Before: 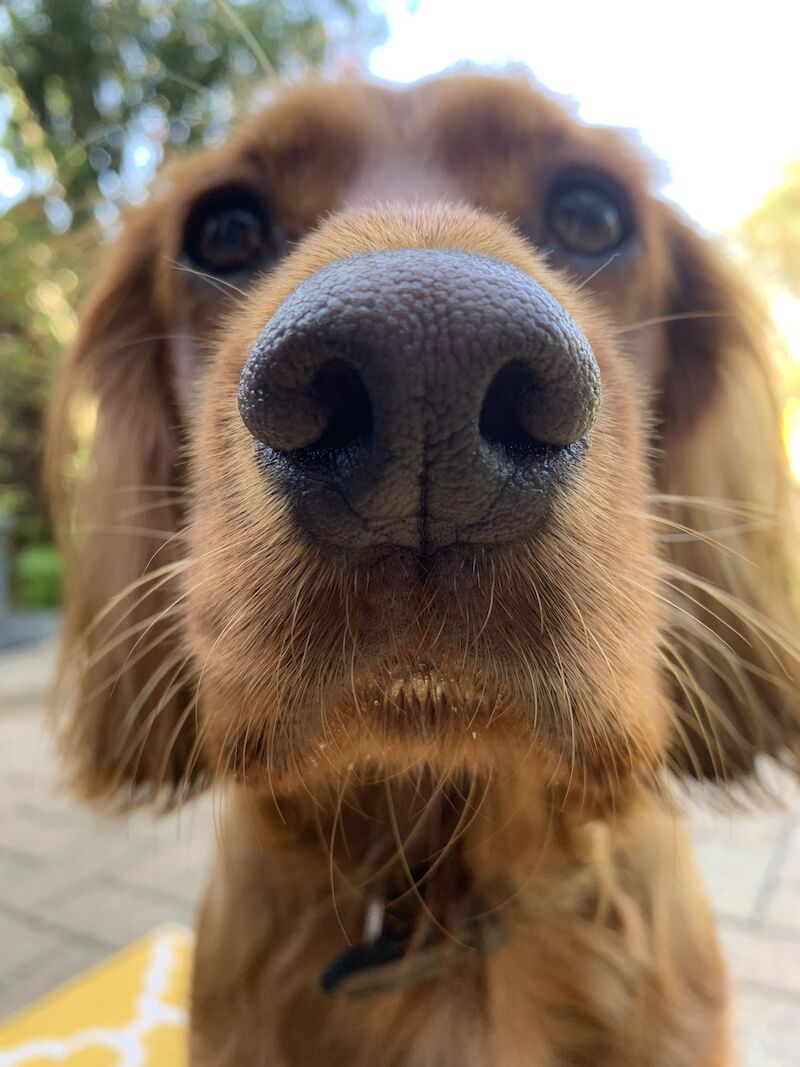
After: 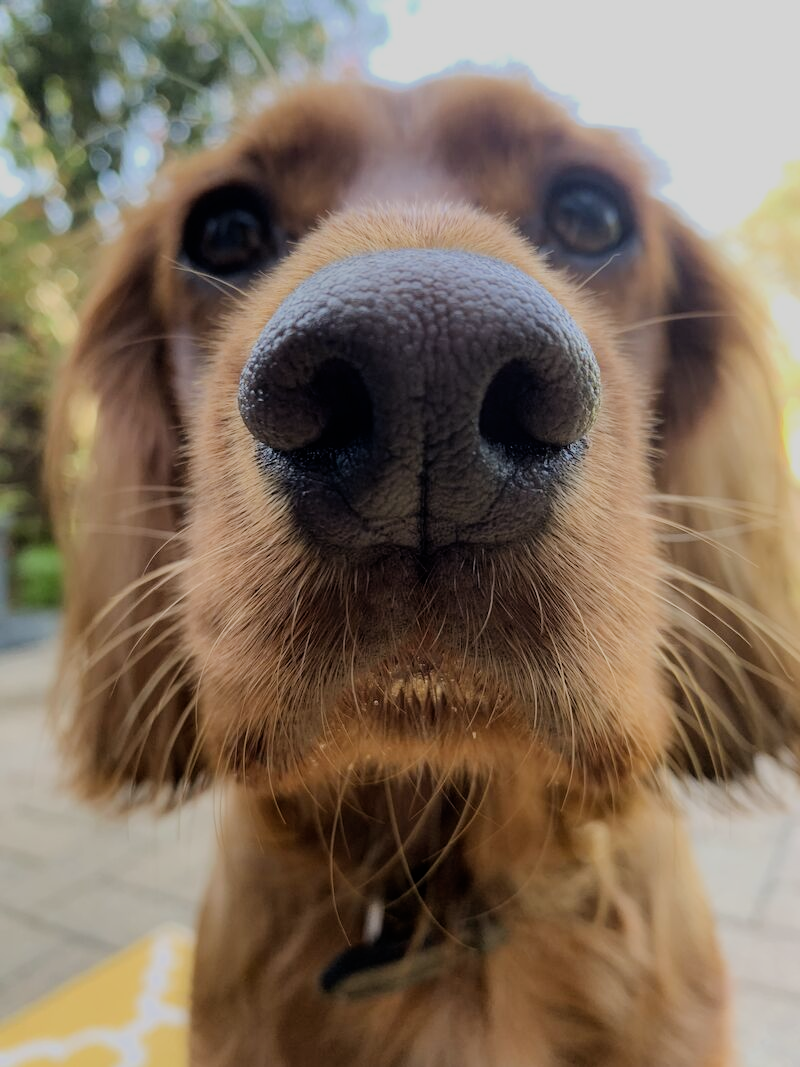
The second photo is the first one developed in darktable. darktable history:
filmic rgb: black relative exposure -7.65 EV, white relative exposure 4.56 EV, threshold 5.98 EV, hardness 3.61, enable highlight reconstruction true
